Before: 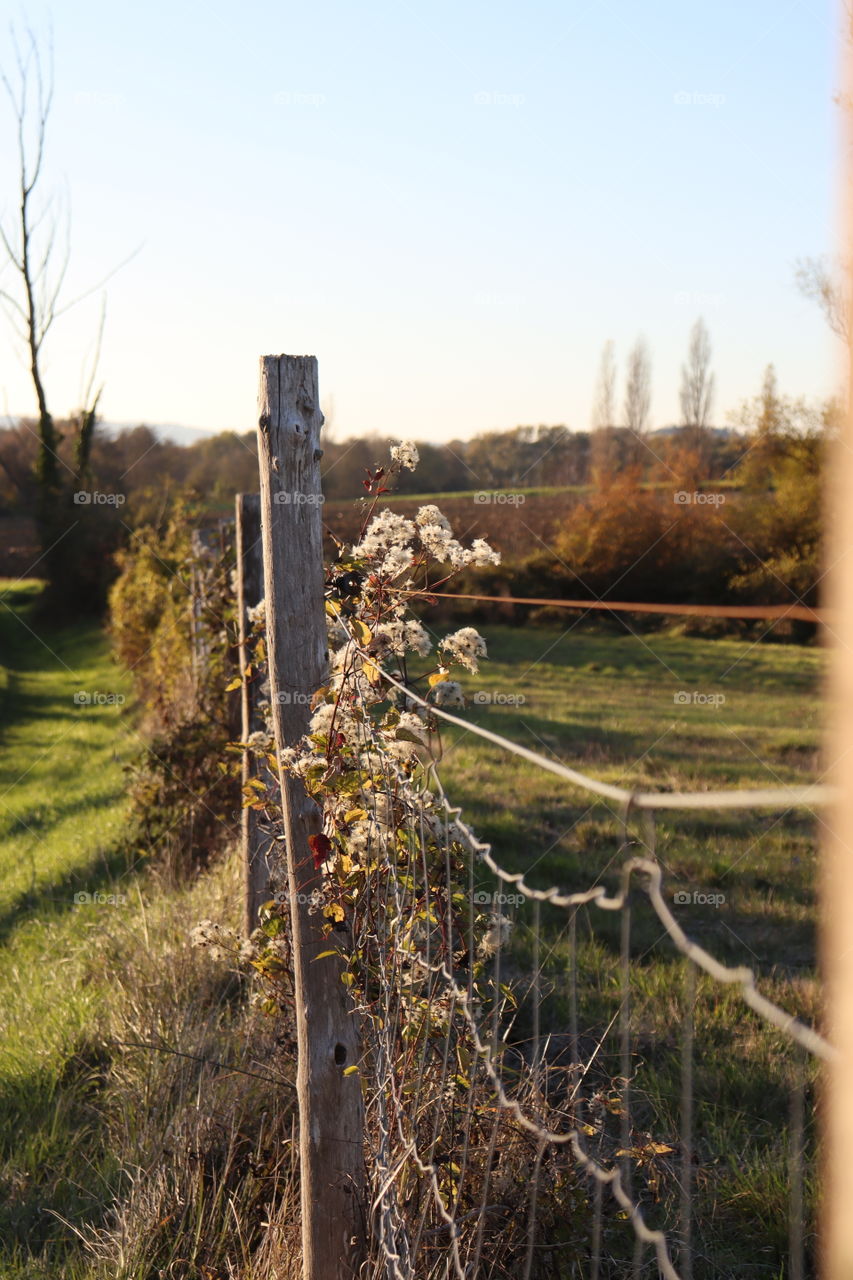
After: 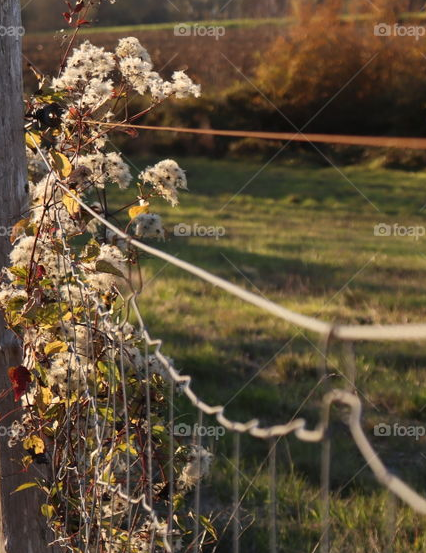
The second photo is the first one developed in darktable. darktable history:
crop: left 35.205%, top 36.64%, right 14.781%, bottom 20.095%
